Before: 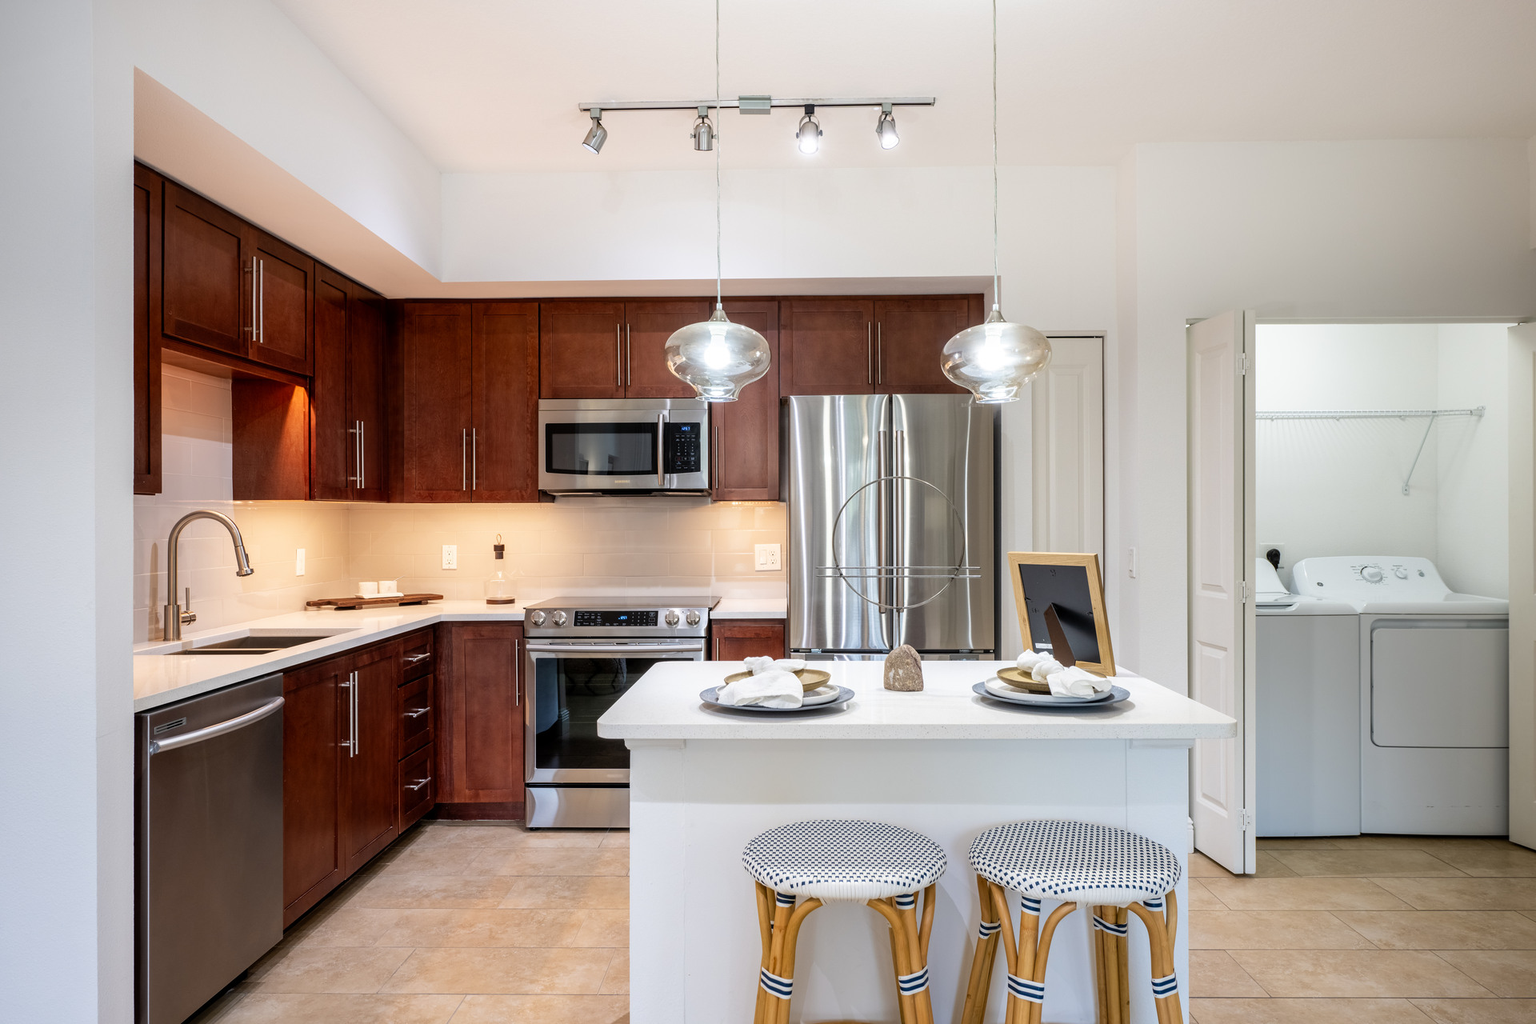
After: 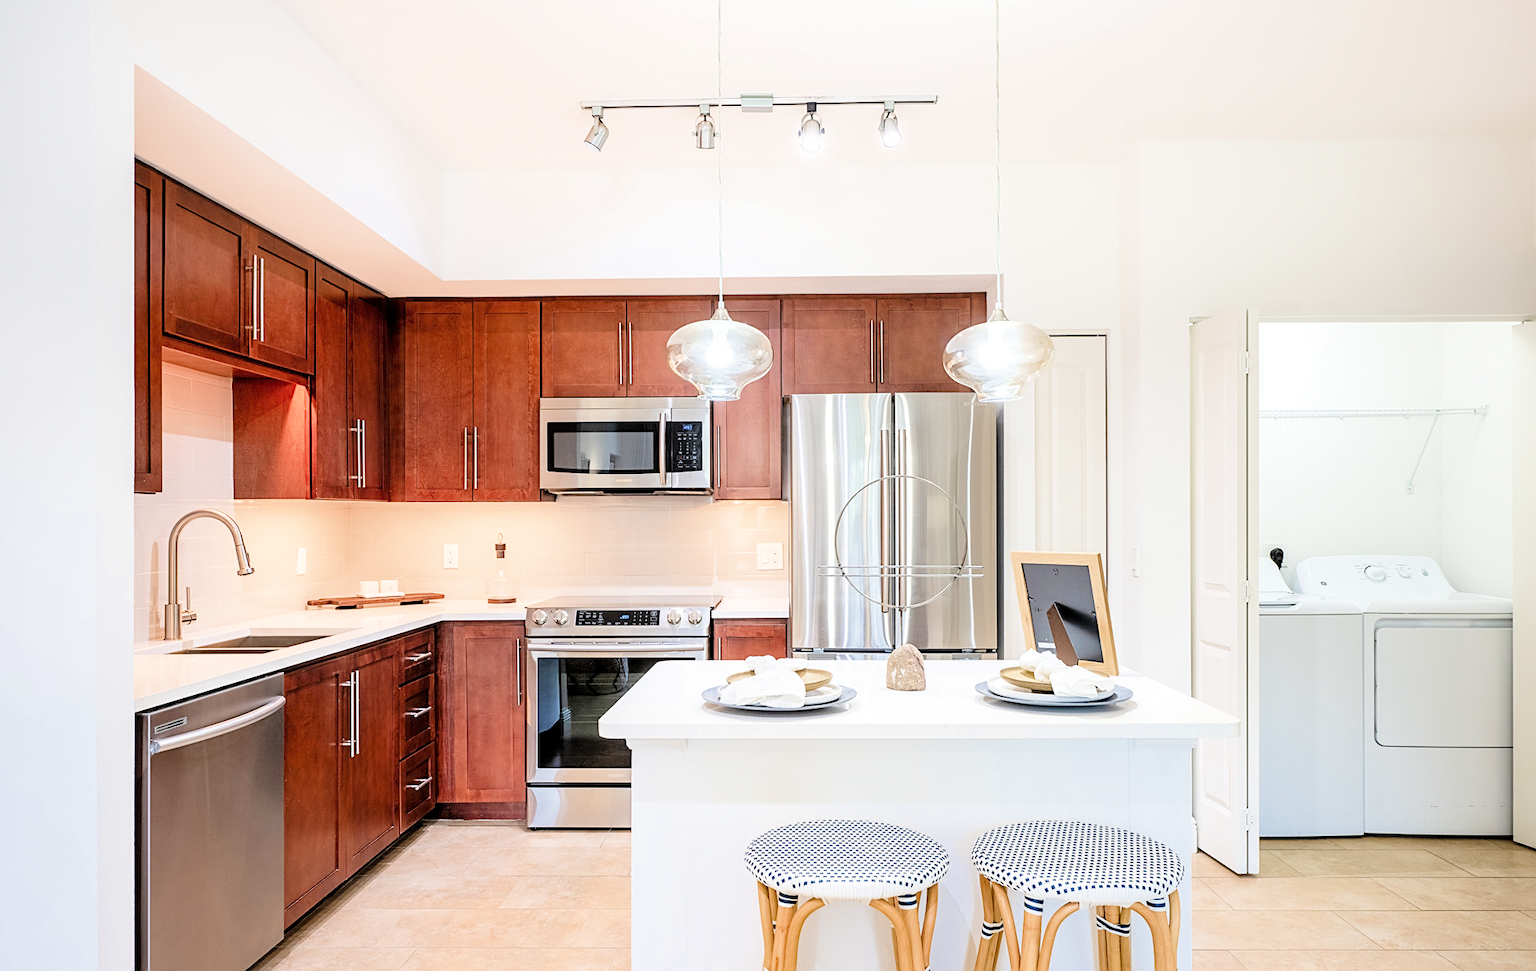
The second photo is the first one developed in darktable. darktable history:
crop: top 0.259%, right 0.256%, bottom 5.099%
exposure: exposure 0.732 EV, compensate exposure bias true, compensate highlight preservation false
filmic rgb: middle gray luminance 29.94%, black relative exposure -8.98 EV, white relative exposure 6.99 EV, target black luminance 0%, hardness 2.94, latitude 1.13%, contrast 0.962, highlights saturation mix 5.95%, shadows ↔ highlights balance 12.88%, add noise in highlights 0.002, preserve chrominance max RGB, color science v3 (2019), use custom middle-gray values true, contrast in highlights soft
sharpen: on, module defaults
